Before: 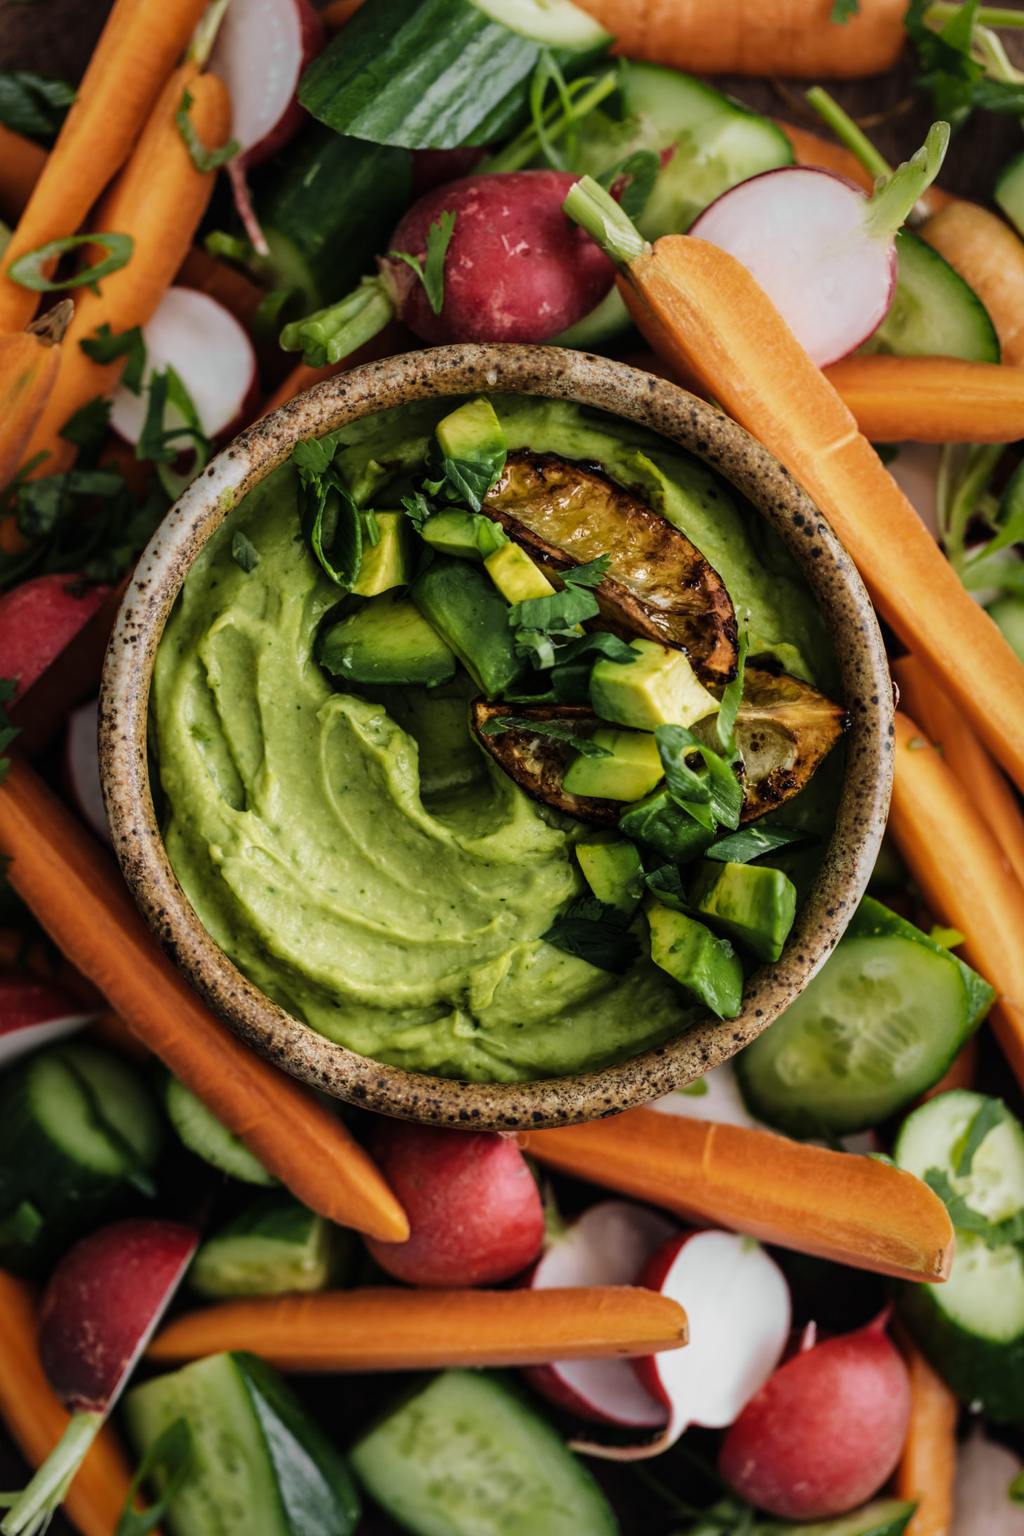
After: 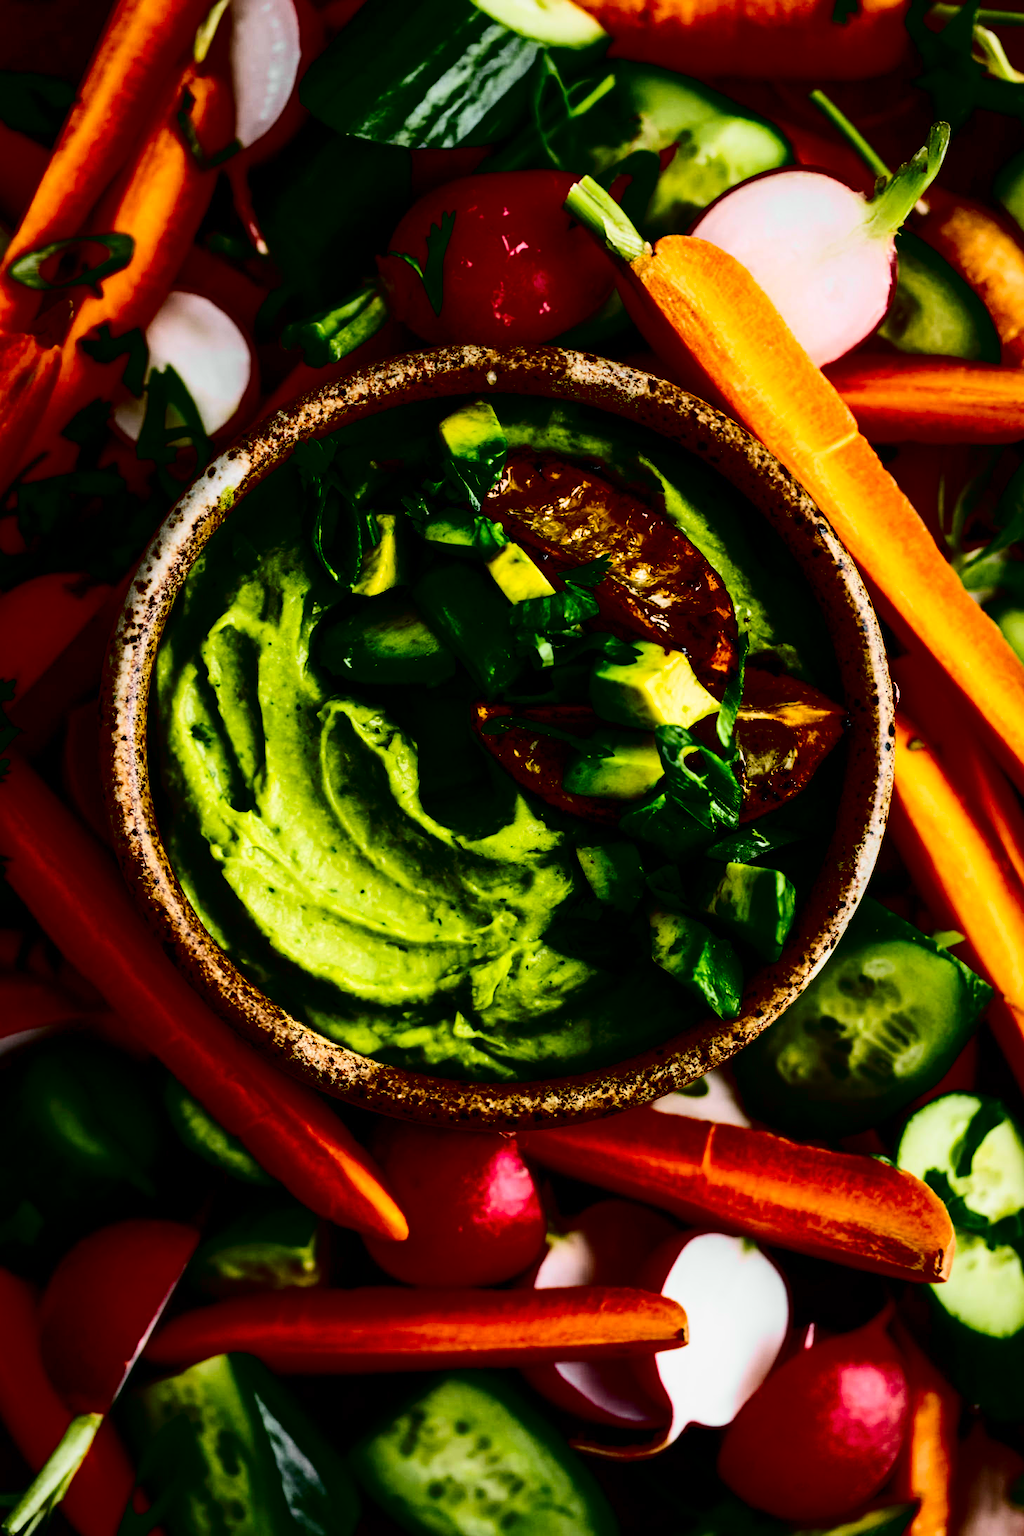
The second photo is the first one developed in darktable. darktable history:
tone equalizer: -7 EV 0.13 EV, smoothing diameter 25%, edges refinement/feathering 10, preserve details guided filter
contrast brightness saturation: contrast 0.77, brightness -1, saturation 1
